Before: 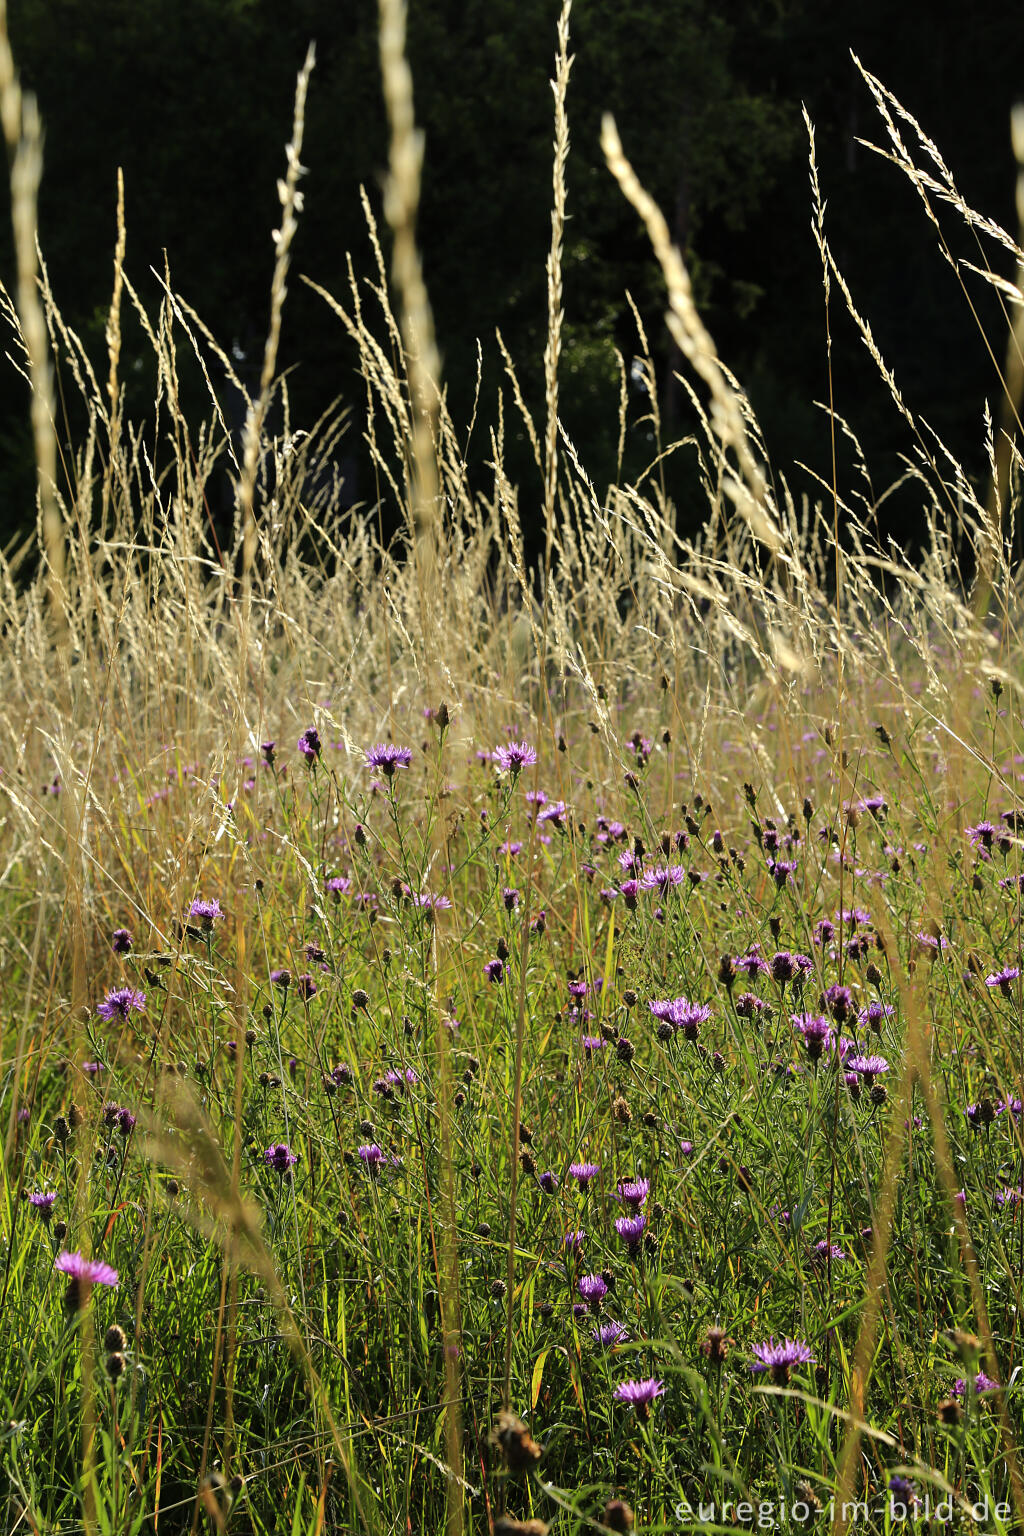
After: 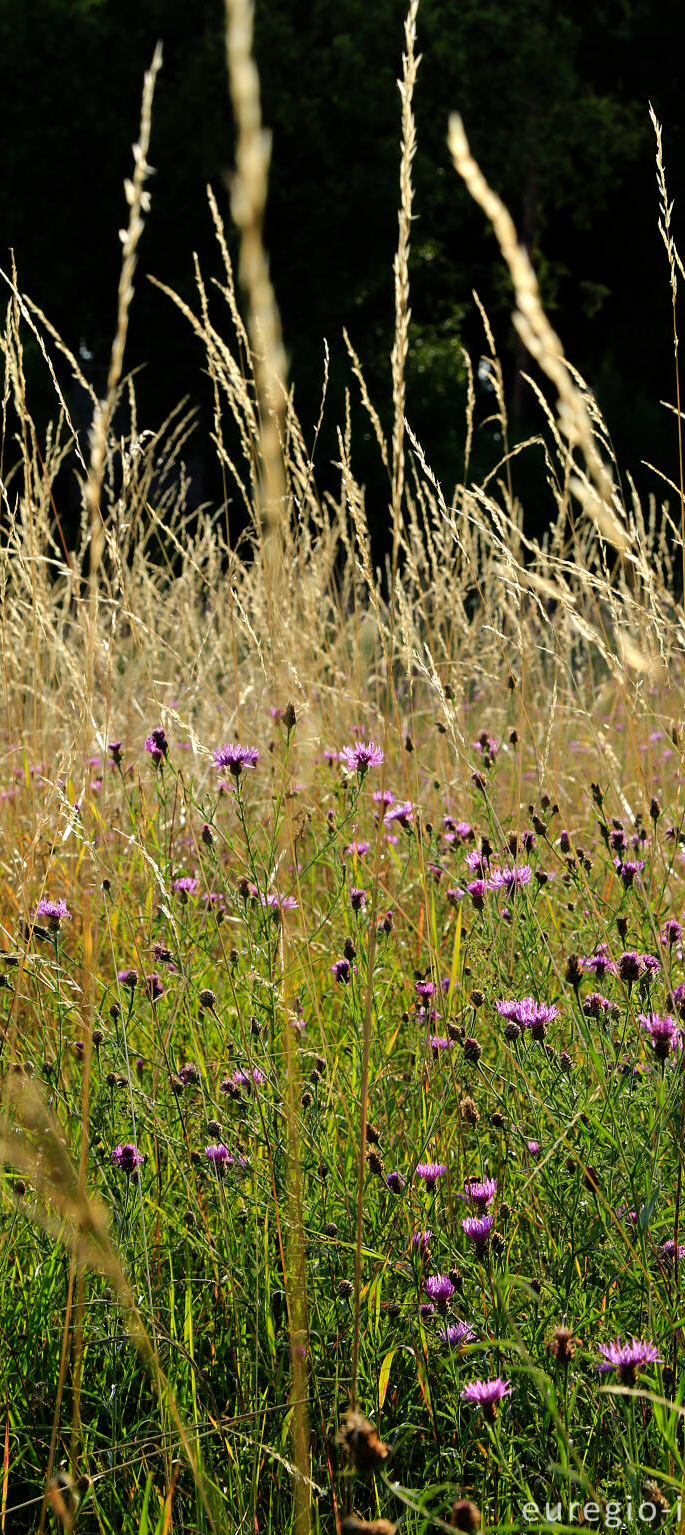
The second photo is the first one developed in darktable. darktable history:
crop and rotate: left 14.972%, right 18.106%
